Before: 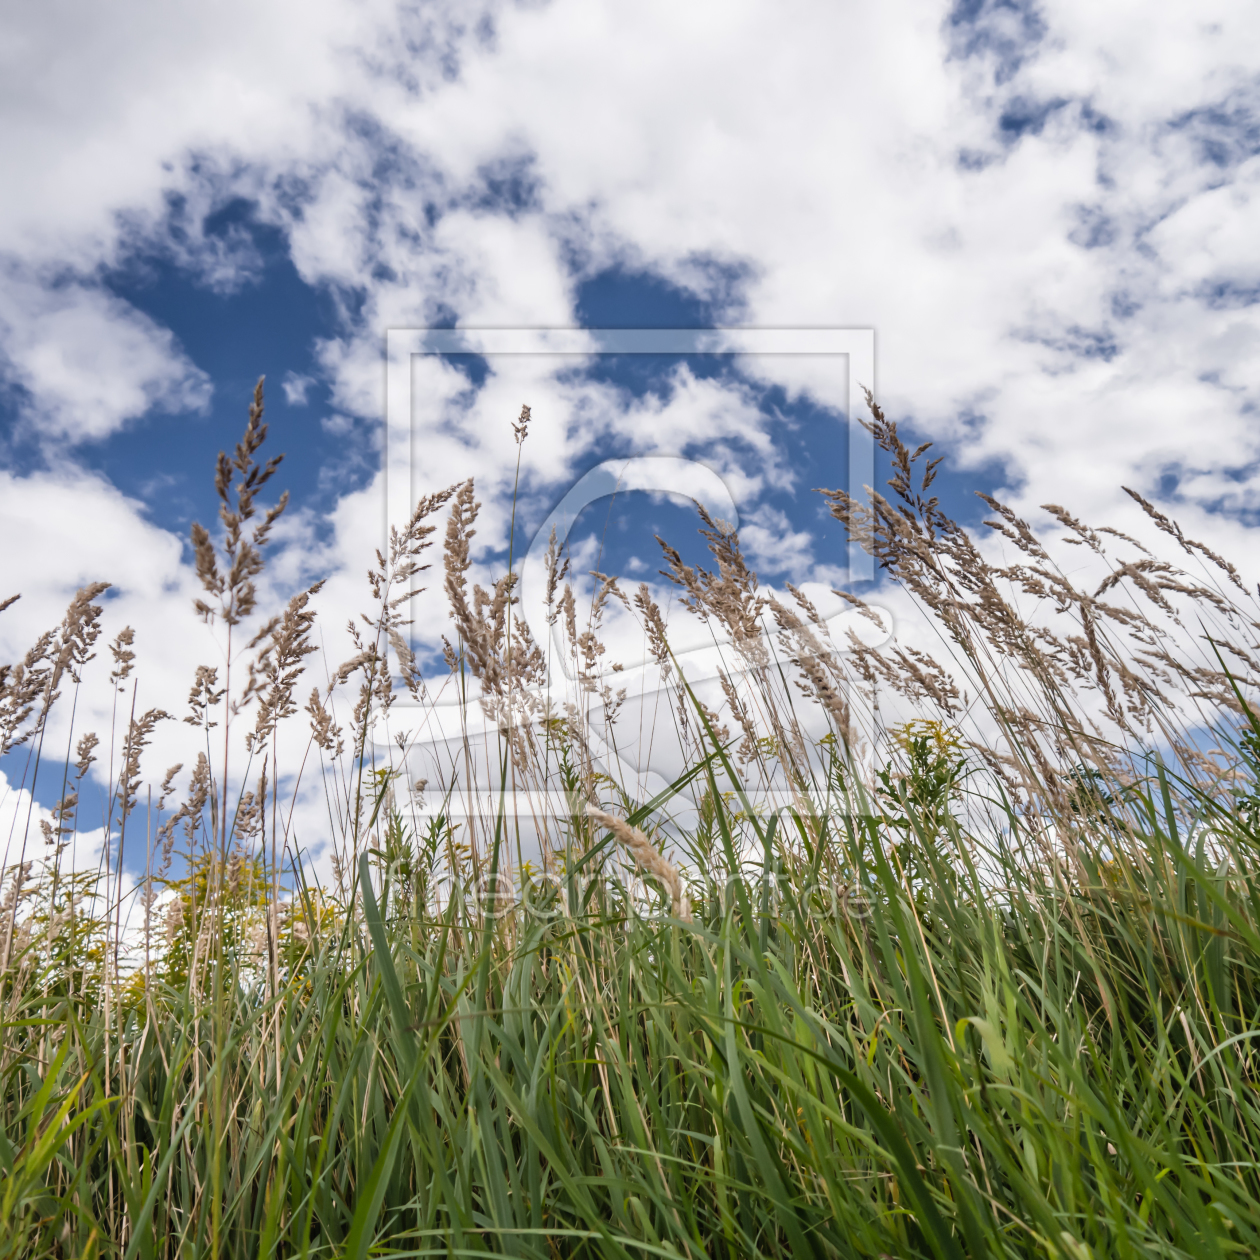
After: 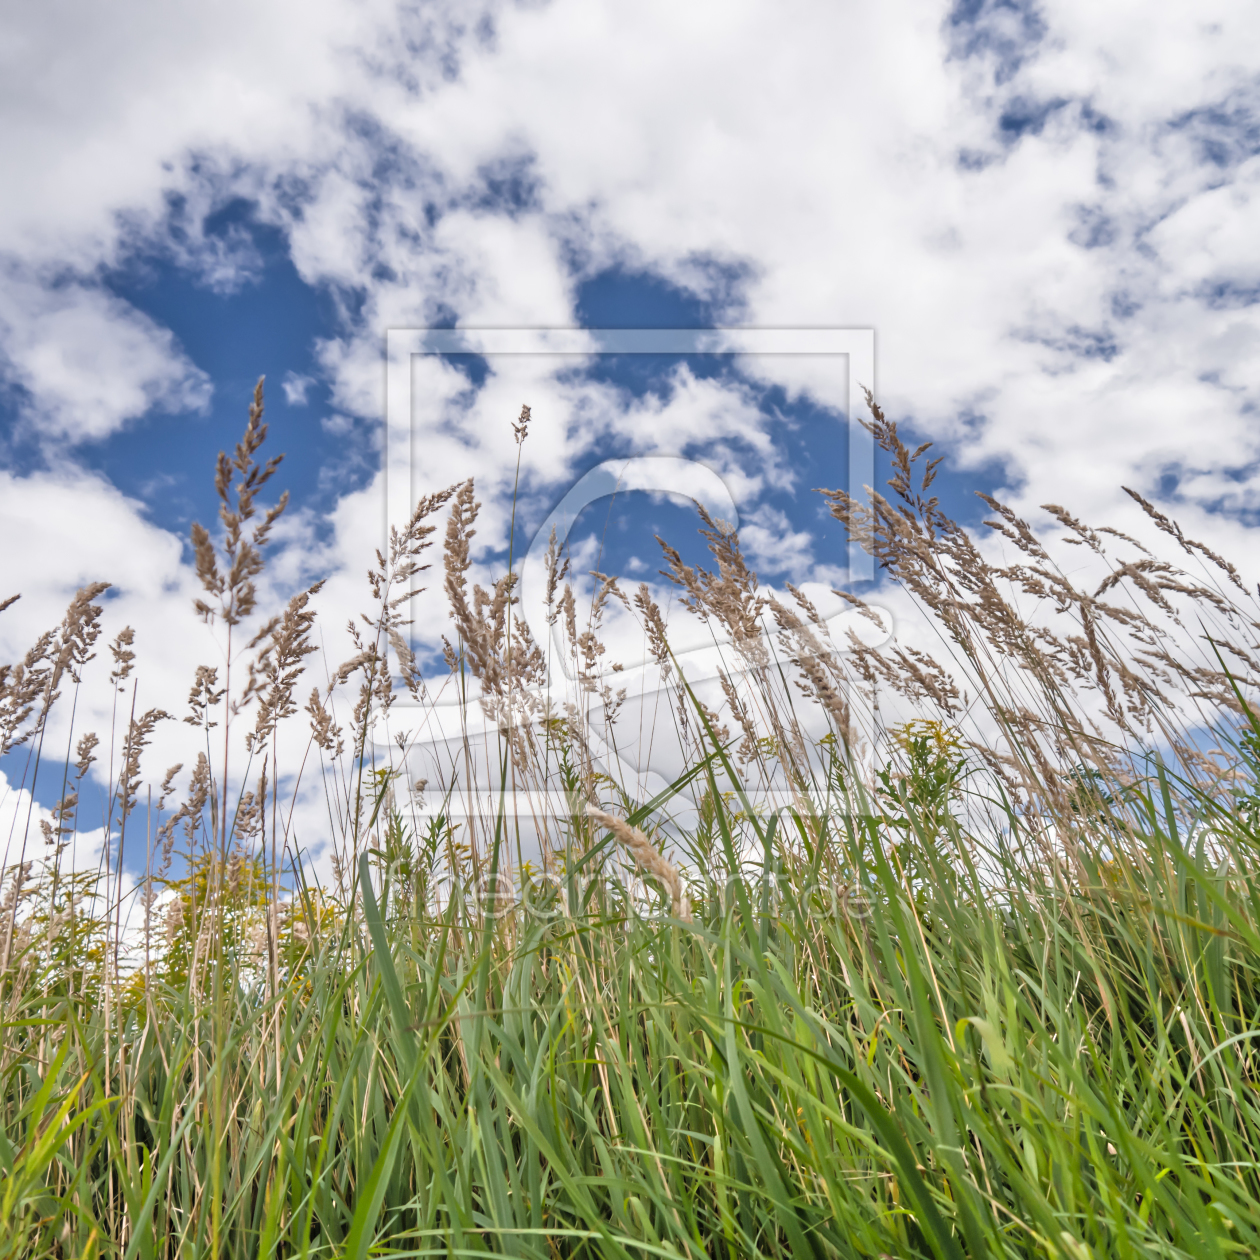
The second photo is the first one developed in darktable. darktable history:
tone equalizer: -7 EV 0.149 EV, -6 EV 0.596 EV, -5 EV 1.11 EV, -4 EV 1.33 EV, -3 EV 1.15 EV, -2 EV 0.6 EV, -1 EV 0.148 EV
